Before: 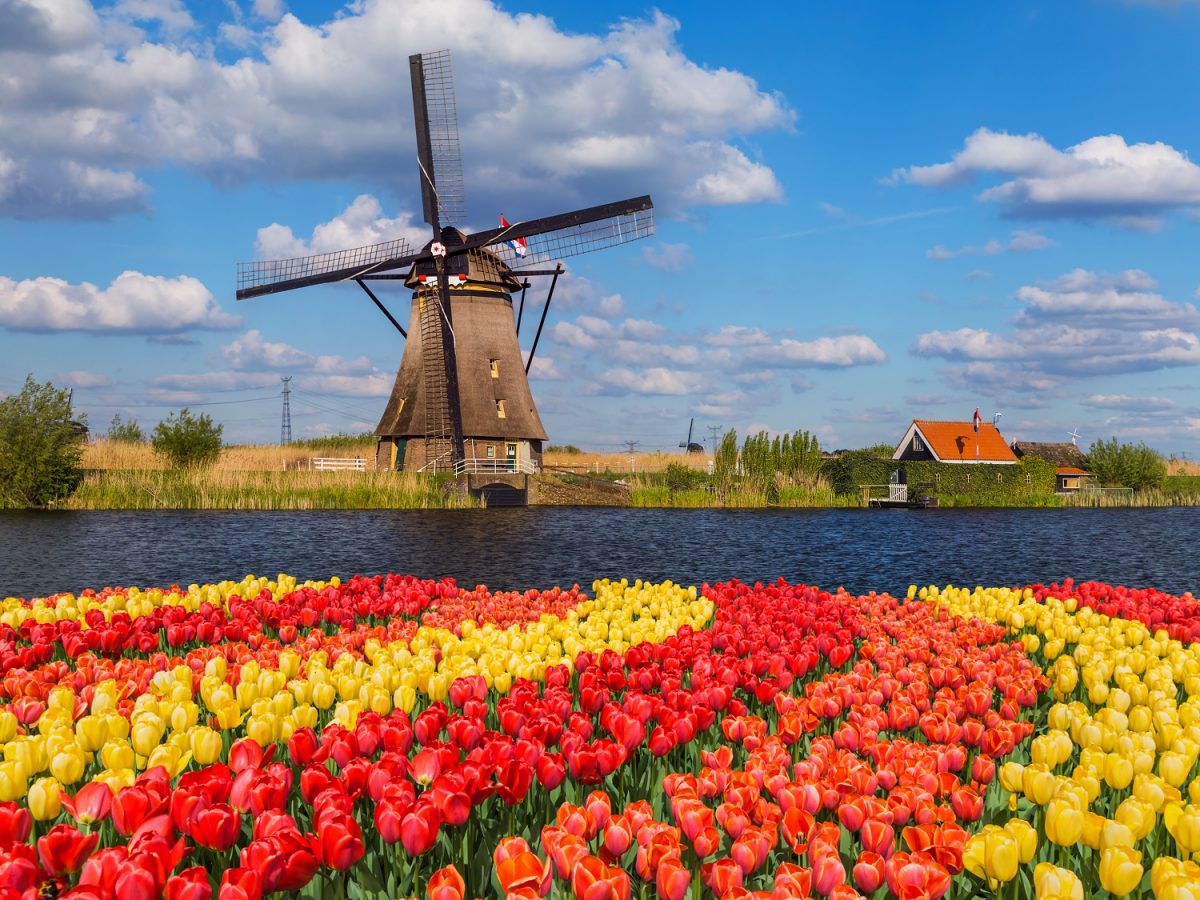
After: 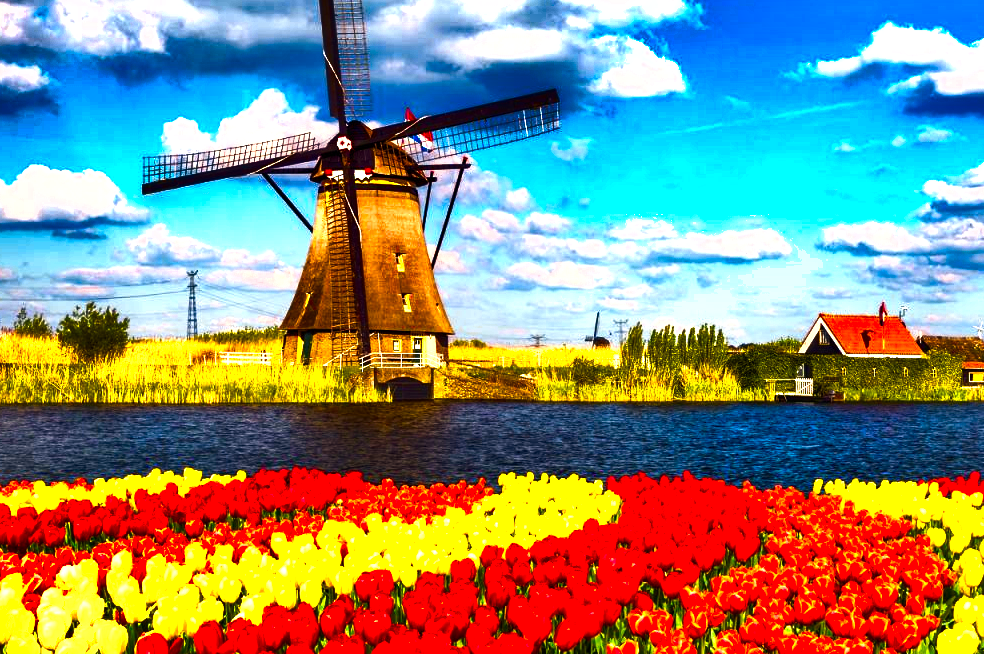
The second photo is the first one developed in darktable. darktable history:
crop: left 7.856%, top 11.836%, right 10.12%, bottom 15.387%
tone equalizer: -8 EV -1.08 EV, -7 EV -1.01 EV, -6 EV -0.867 EV, -5 EV -0.578 EV, -3 EV 0.578 EV, -2 EV 0.867 EV, -1 EV 1.01 EV, +0 EV 1.08 EV, edges refinement/feathering 500, mask exposure compensation -1.57 EV, preserve details no
white balance: red 1.045, blue 0.932
color balance rgb: linear chroma grading › shadows 10%, linear chroma grading › highlights 10%, linear chroma grading › global chroma 15%, linear chroma grading › mid-tones 15%, perceptual saturation grading › global saturation 40%, perceptual saturation grading › highlights -25%, perceptual saturation grading › mid-tones 35%, perceptual saturation grading › shadows 35%, perceptual brilliance grading › global brilliance 11.29%, global vibrance 11.29%
color zones: curves: ch0 [(0.004, 0.305) (0.261, 0.623) (0.389, 0.399) (0.708, 0.571) (0.947, 0.34)]; ch1 [(0.025, 0.645) (0.229, 0.584) (0.326, 0.551) (0.484, 0.262) (0.757, 0.643)]
shadows and highlights: shadows 20.91, highlights -82.73, soften with gaussian
